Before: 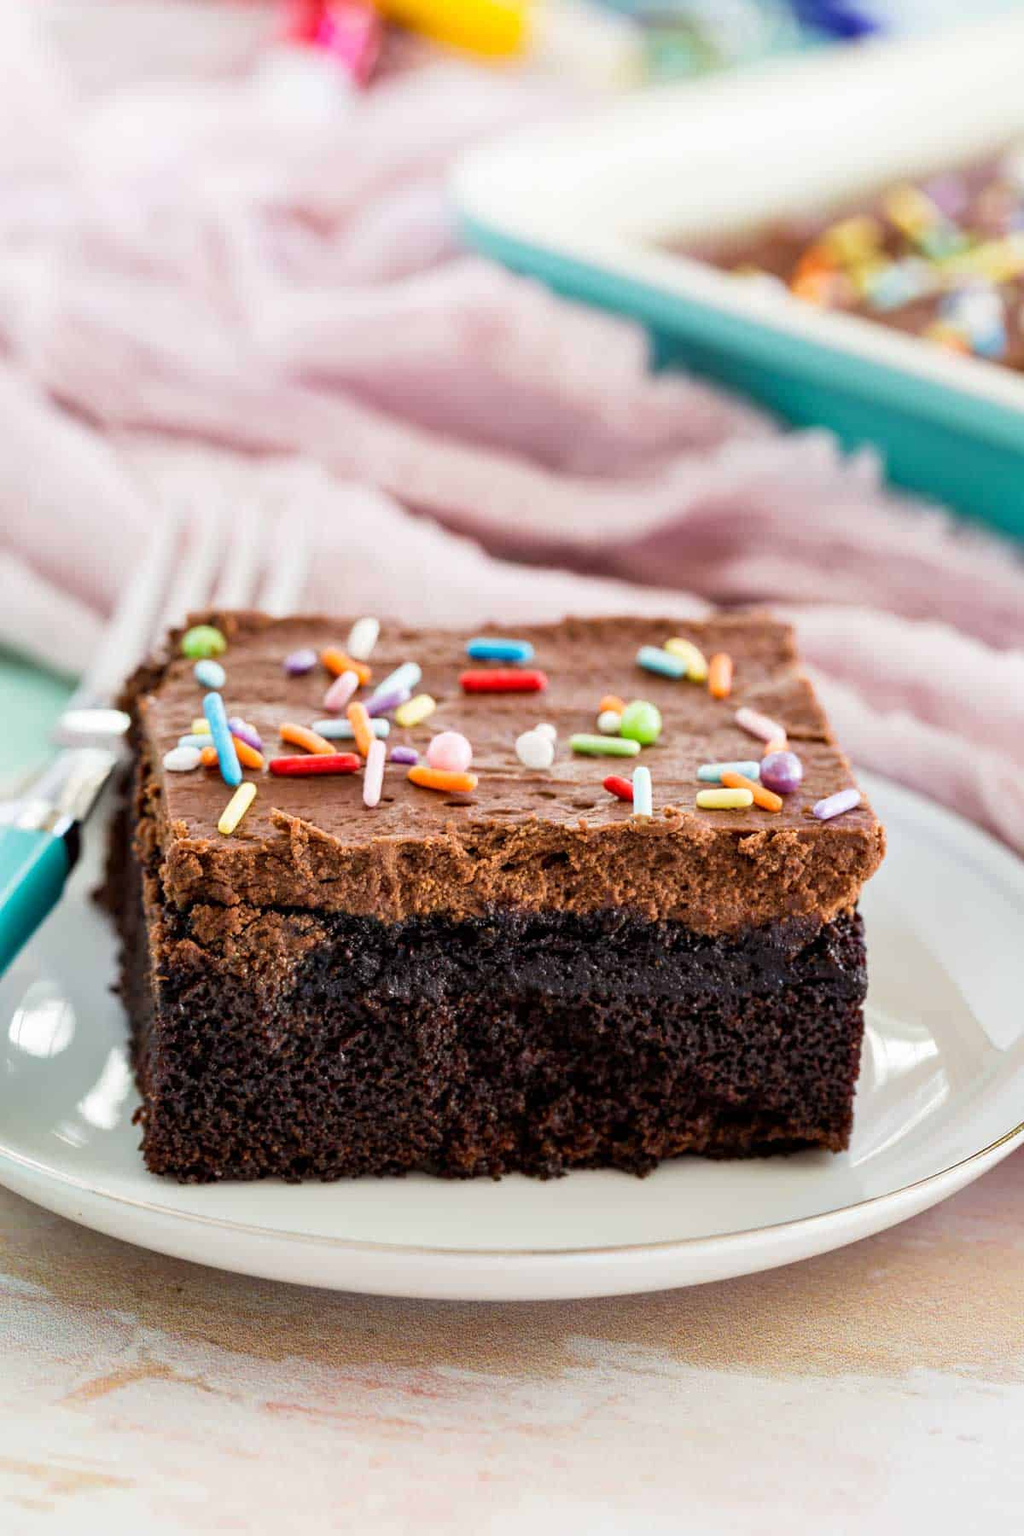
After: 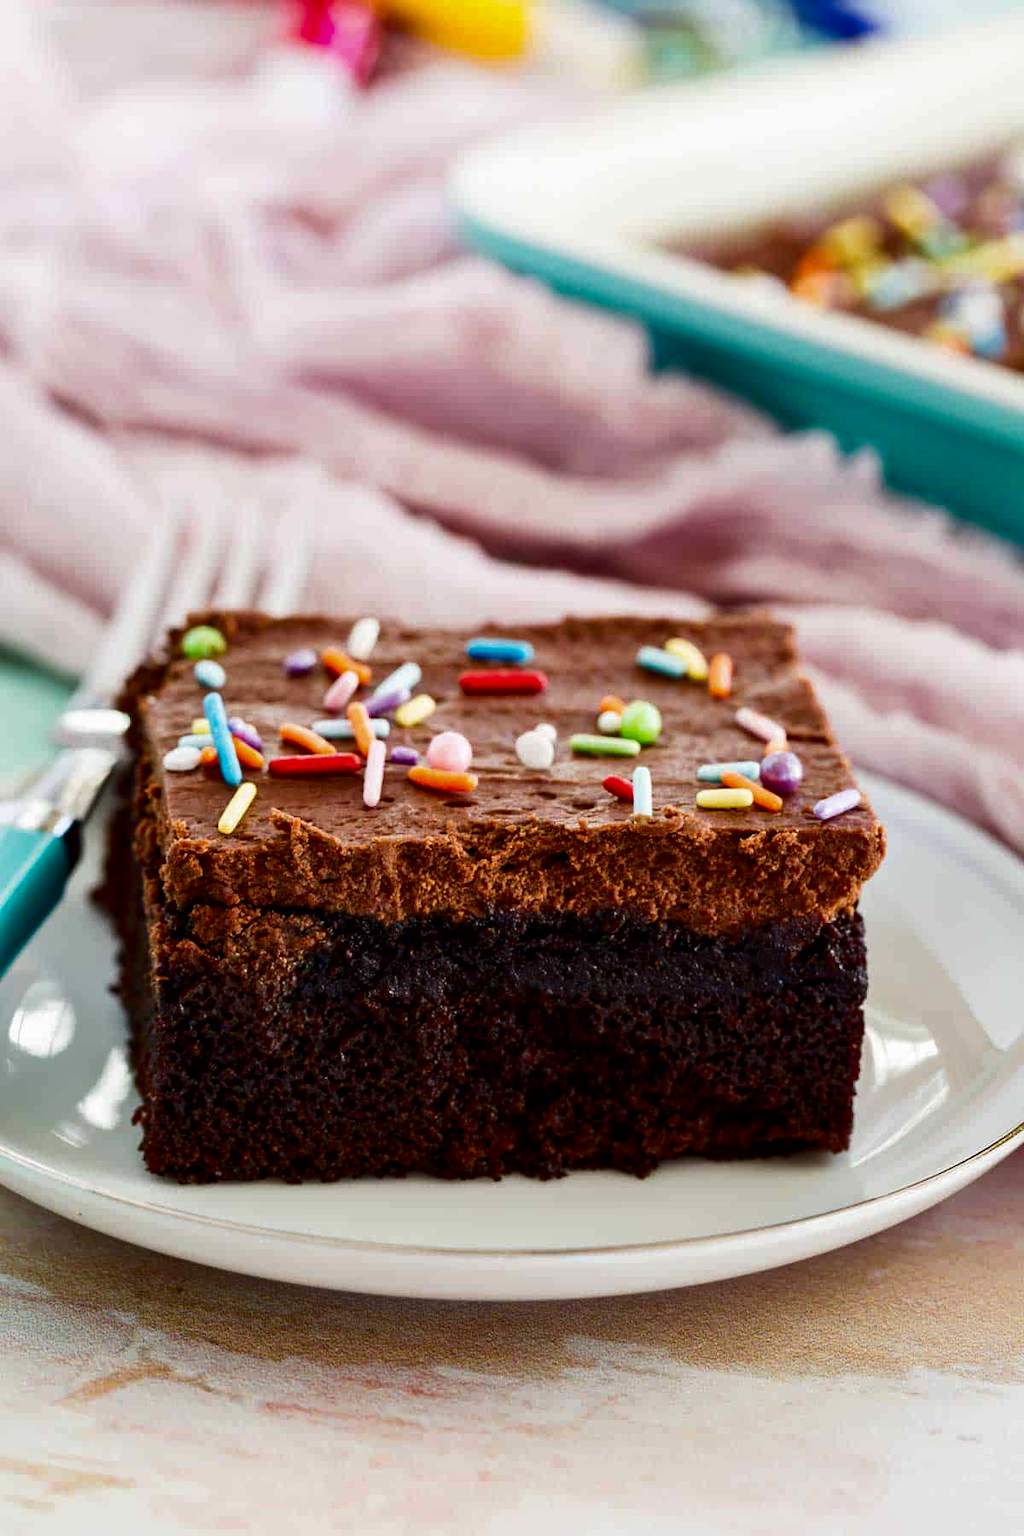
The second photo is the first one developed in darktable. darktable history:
contrast brightness saturation: contrast 0.103, brightness -0.27, saturation 0.149
